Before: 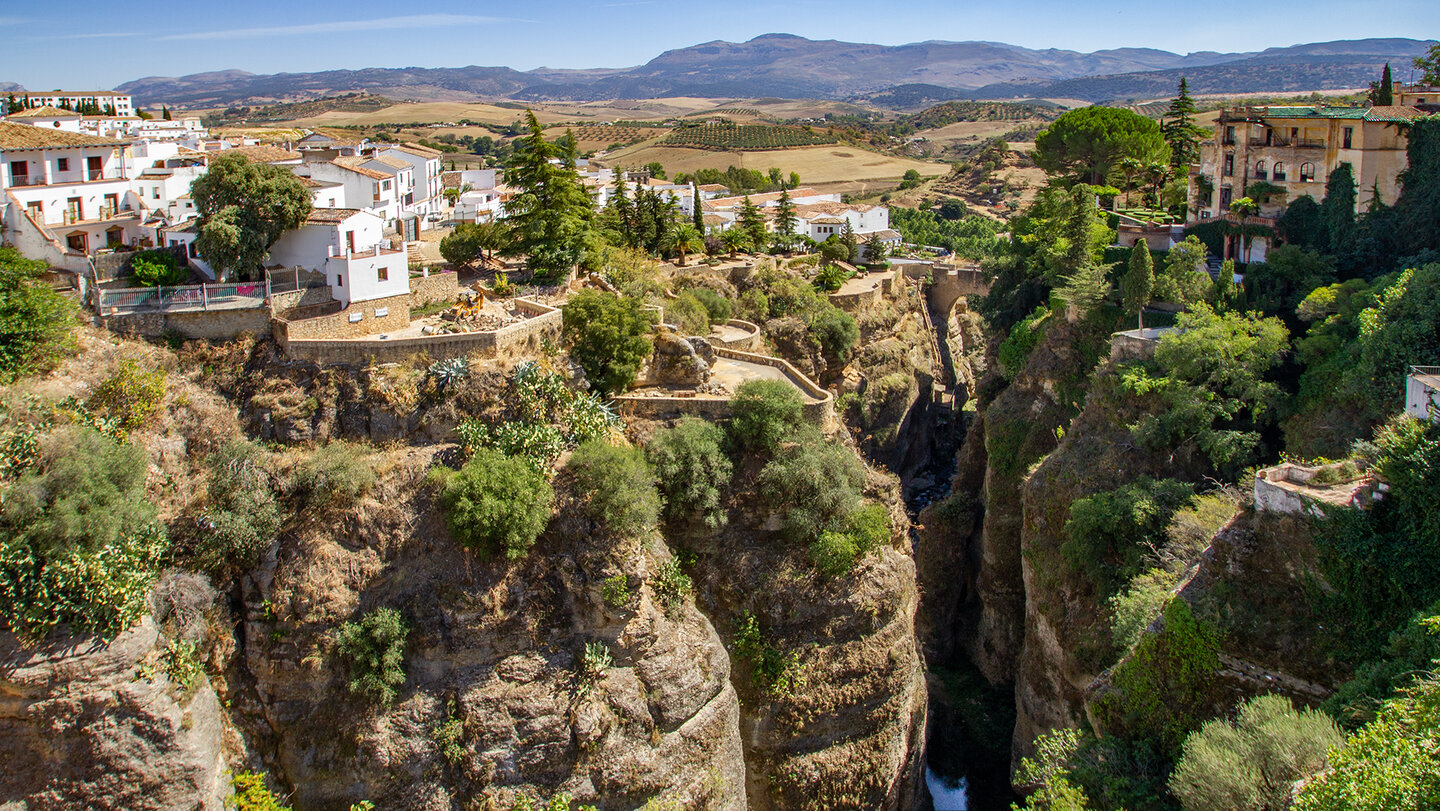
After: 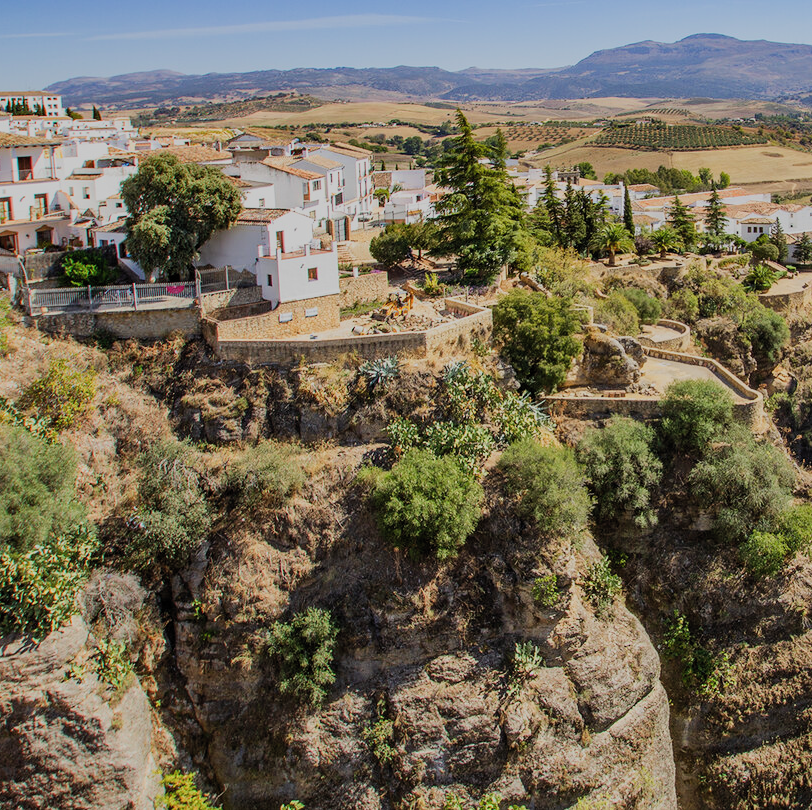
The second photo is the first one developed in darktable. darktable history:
filmic rgb: black relative exposure -8.54 EV, white relative exposure 5.57 EV, threshold 5.98 EV, hardness 3.38, contrast 1.016, preserve chrominance RGB euclidean norm, color science v5 (2021), contrast in shadows safe, contrast in highlights safe, enable highlight reconstruction true
crop: left 4.88%, right 38.716%
sharpen: radius 2.914, amount 0.865, threshold 47.063
